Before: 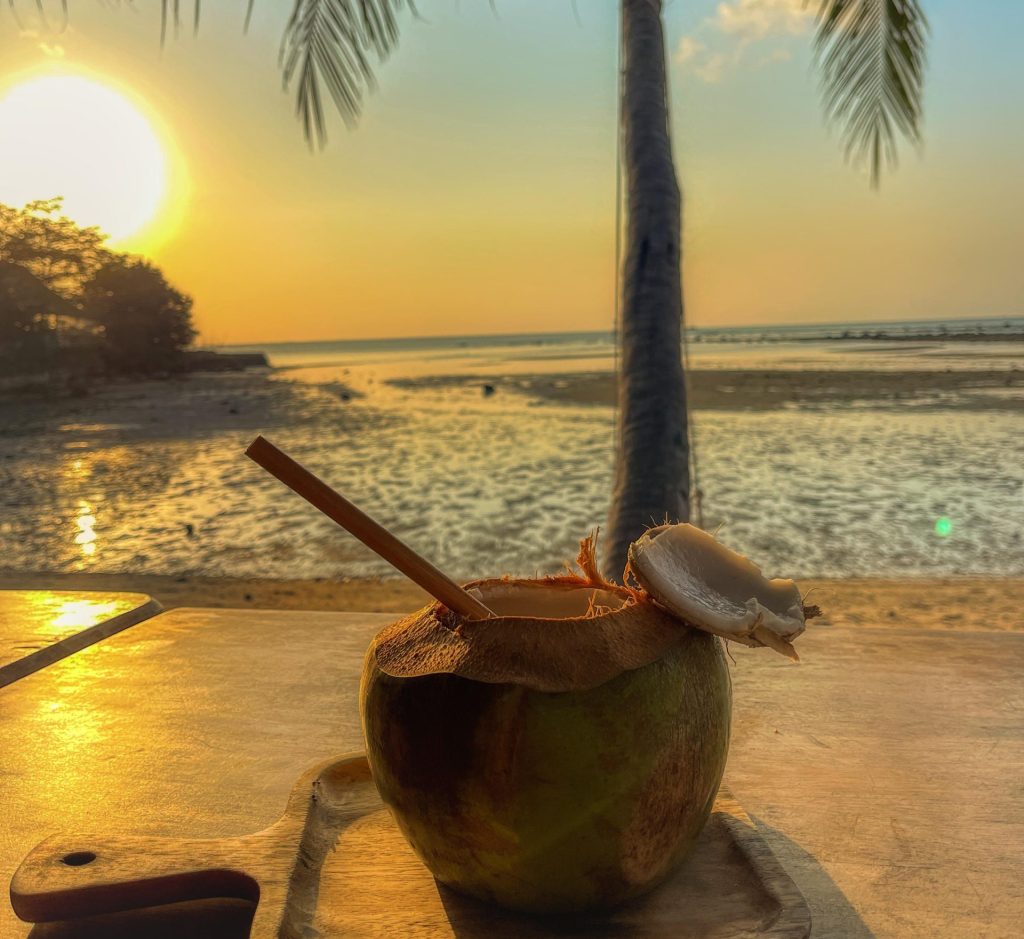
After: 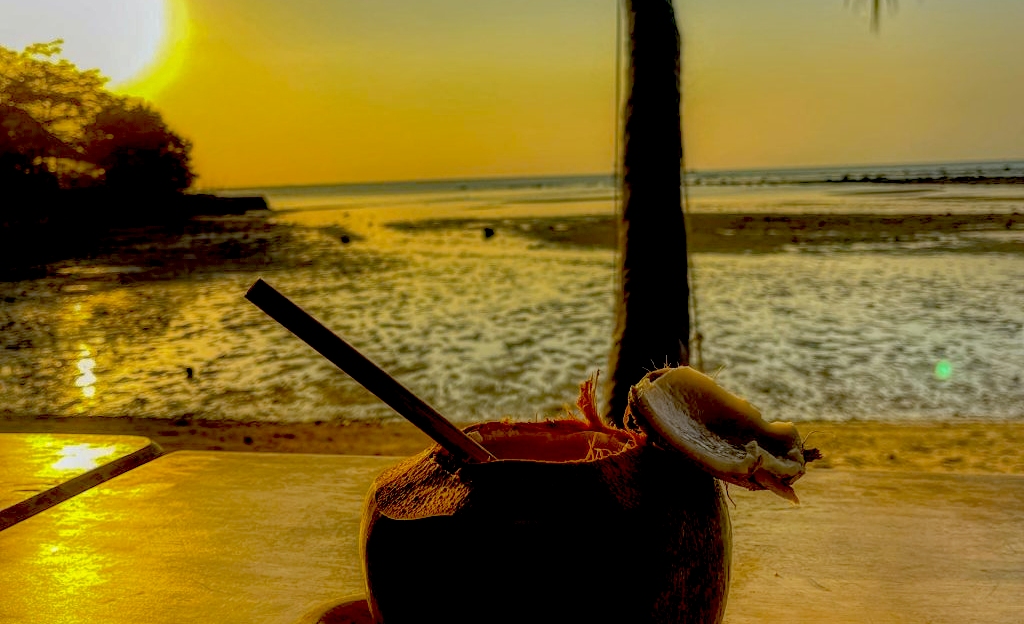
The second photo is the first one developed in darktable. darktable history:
color contrast: green-magenta contrast 0.8, blue-yellow contrast 1.1, unbound 0
crop: top 16.727%, bottom 16.727%
shadows and highlights: shadows 40, highlights -60
exposure: black level correction 0.056, compensate highlight preservation false
tone equalizer: on, module defaults
white balance: red 0.98, blue 1.034
